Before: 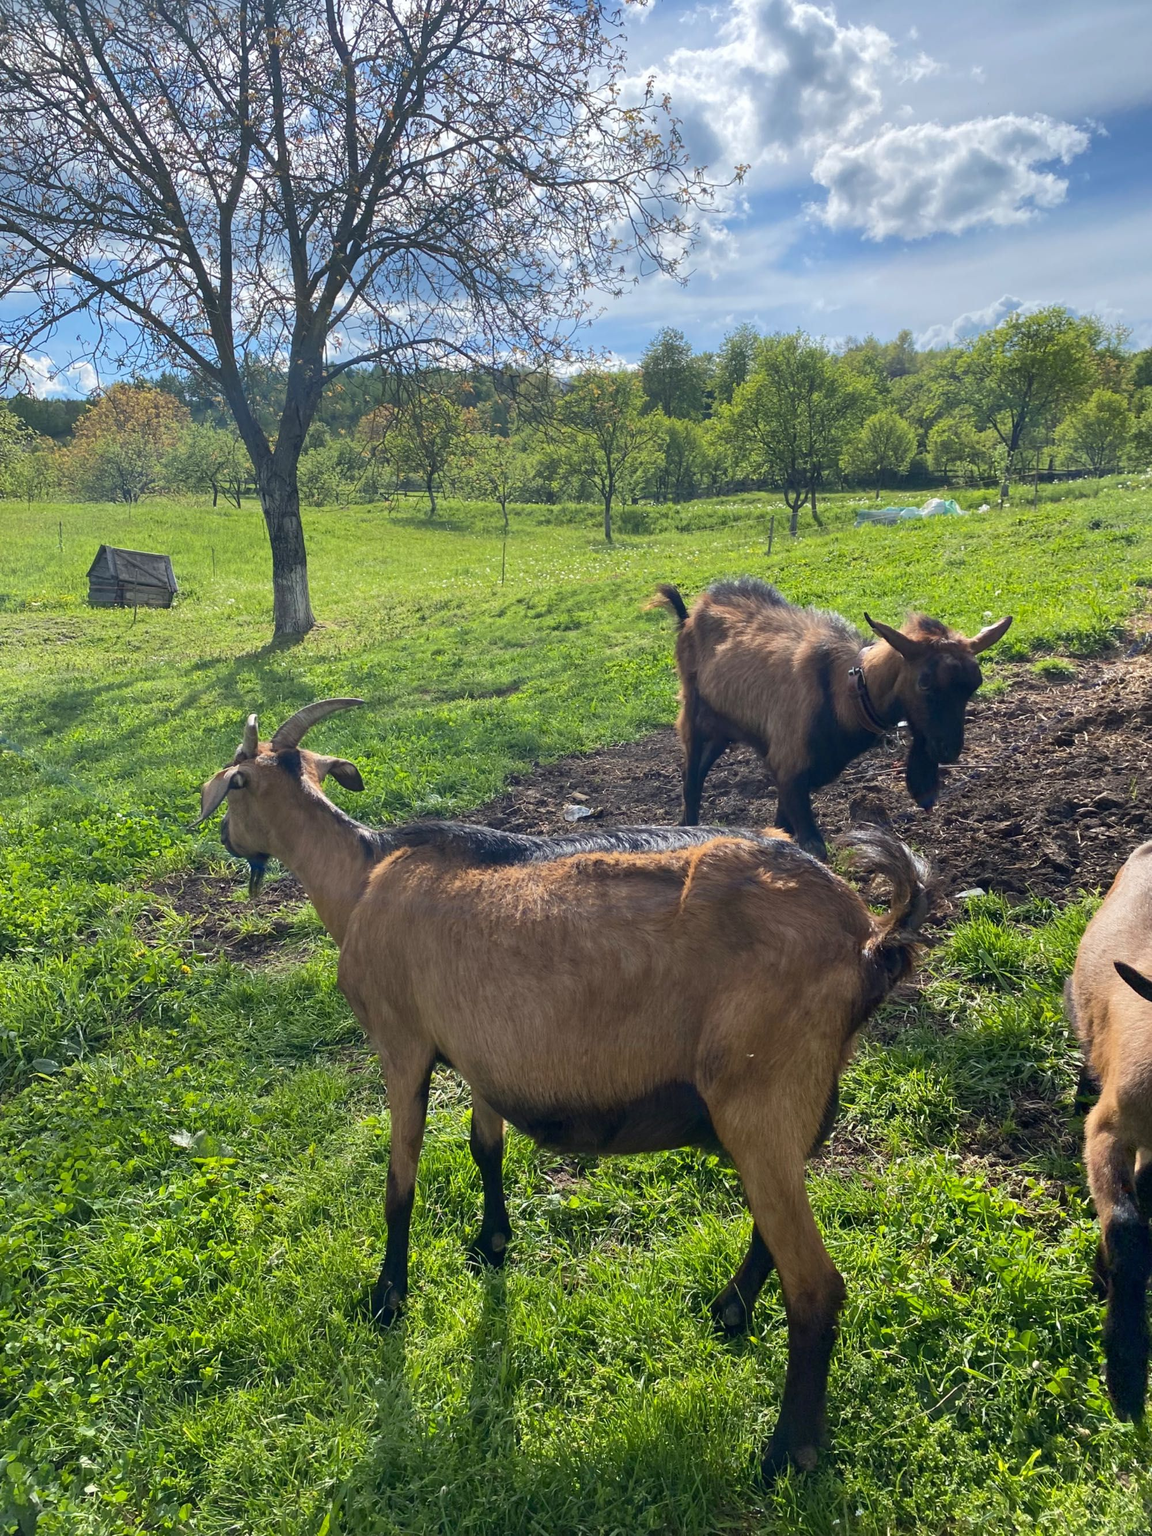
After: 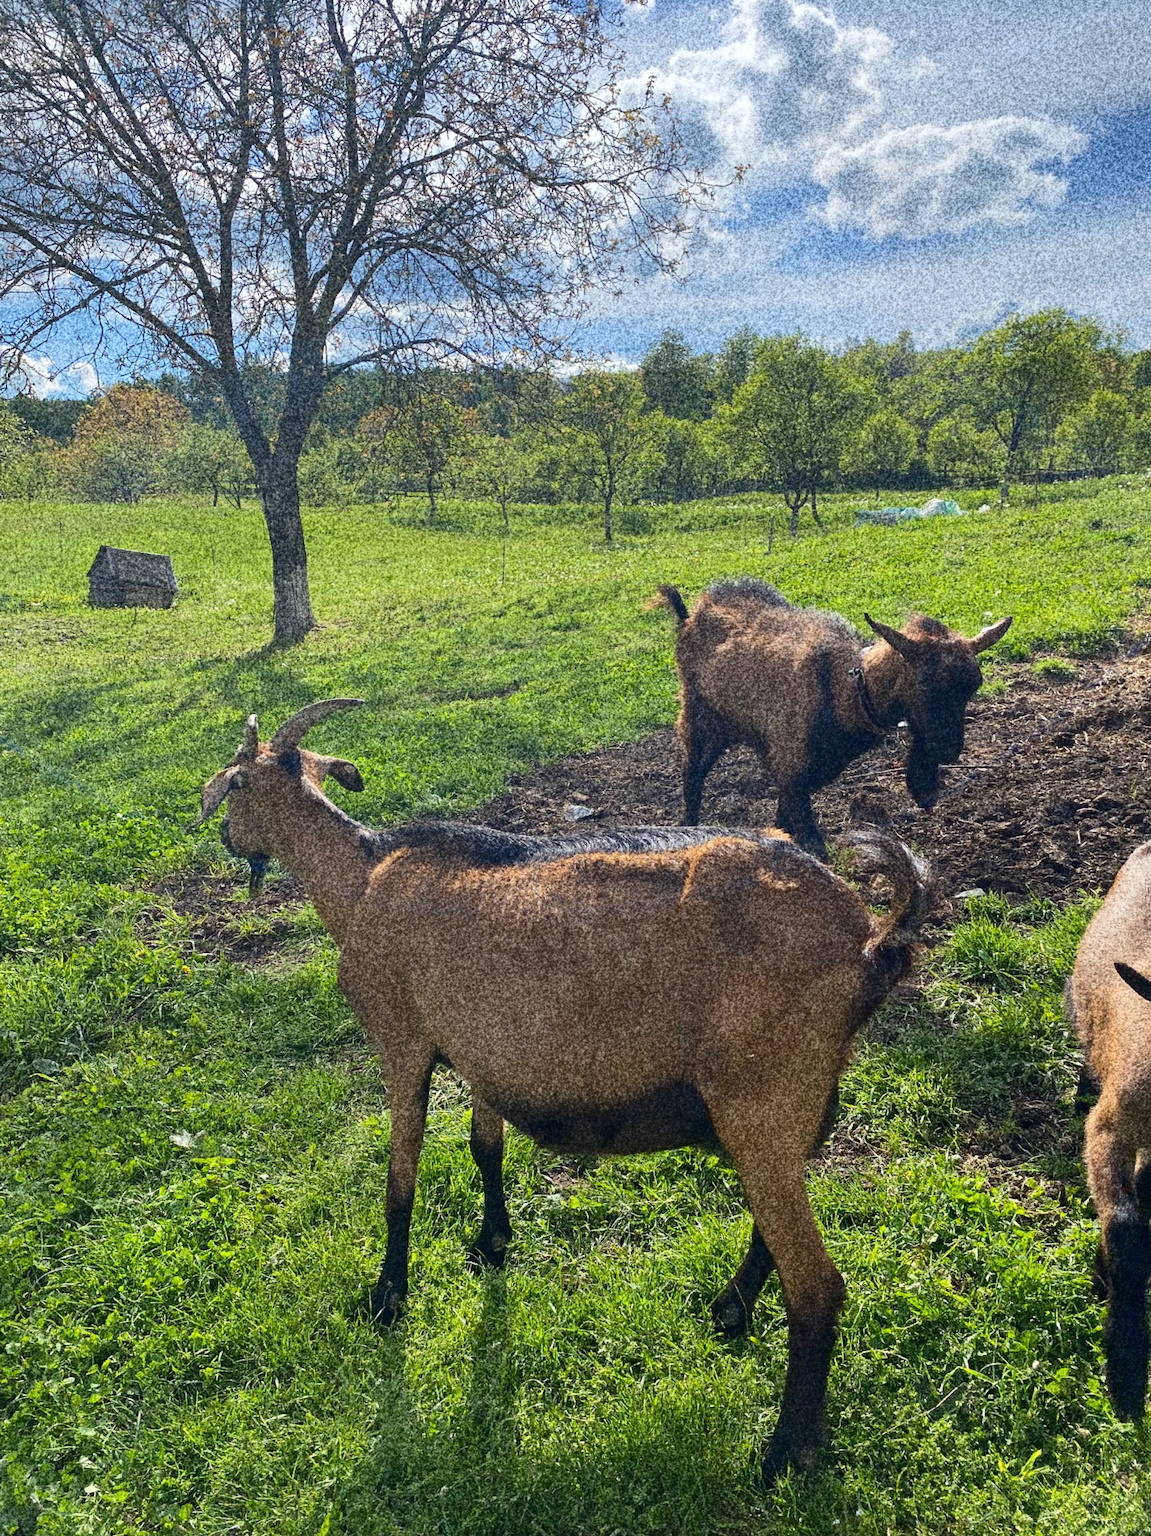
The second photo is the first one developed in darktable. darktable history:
tone equalizer: on, module defaults
grain: coarseness 30.02 ISO, strength 100%
